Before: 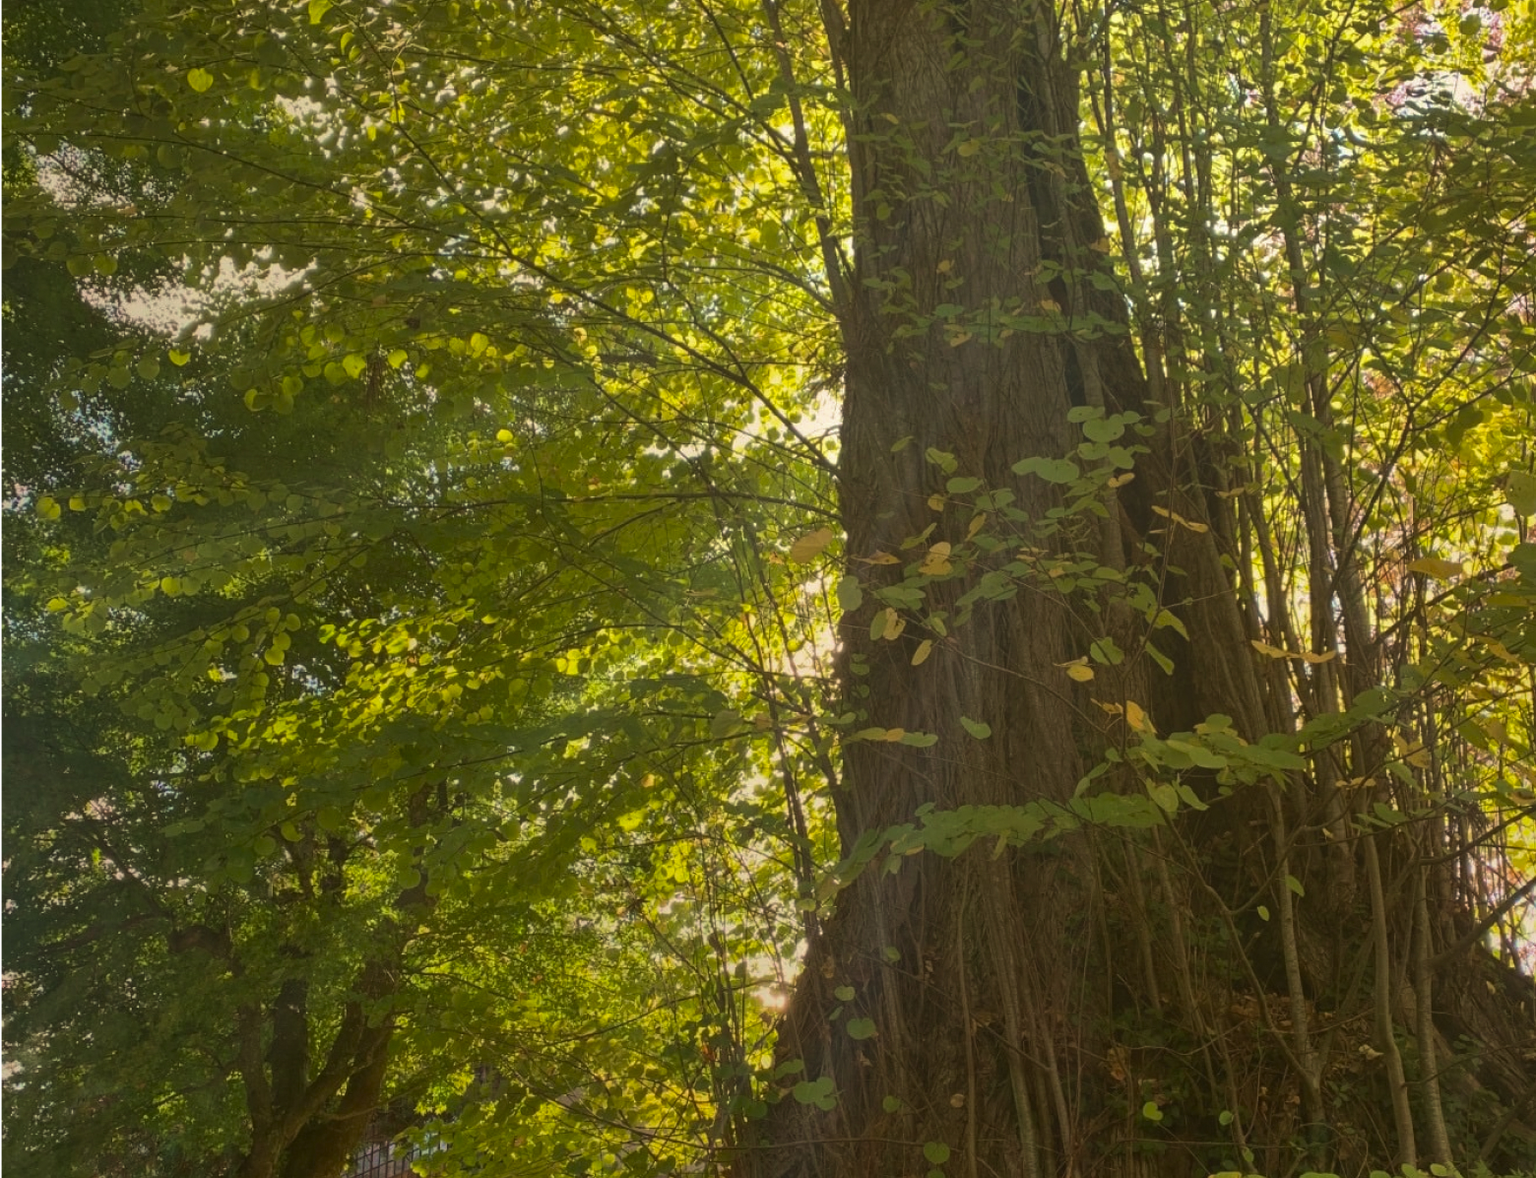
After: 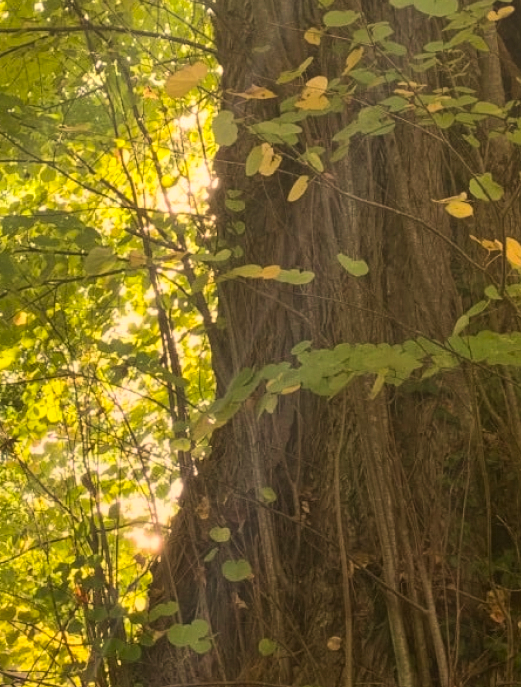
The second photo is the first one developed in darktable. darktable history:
crop: left 40.941%, top 39.653%, right 25.621%, bottom 2.882%
base curve: curves: ch0 [(0, 0) (0.005, 0.002) (0.15, 0.3) (0.4, 0.7) (0.75, 0.95) (1, 1)]
color correction: highlights a* 7.93, highlights b* 3.94
